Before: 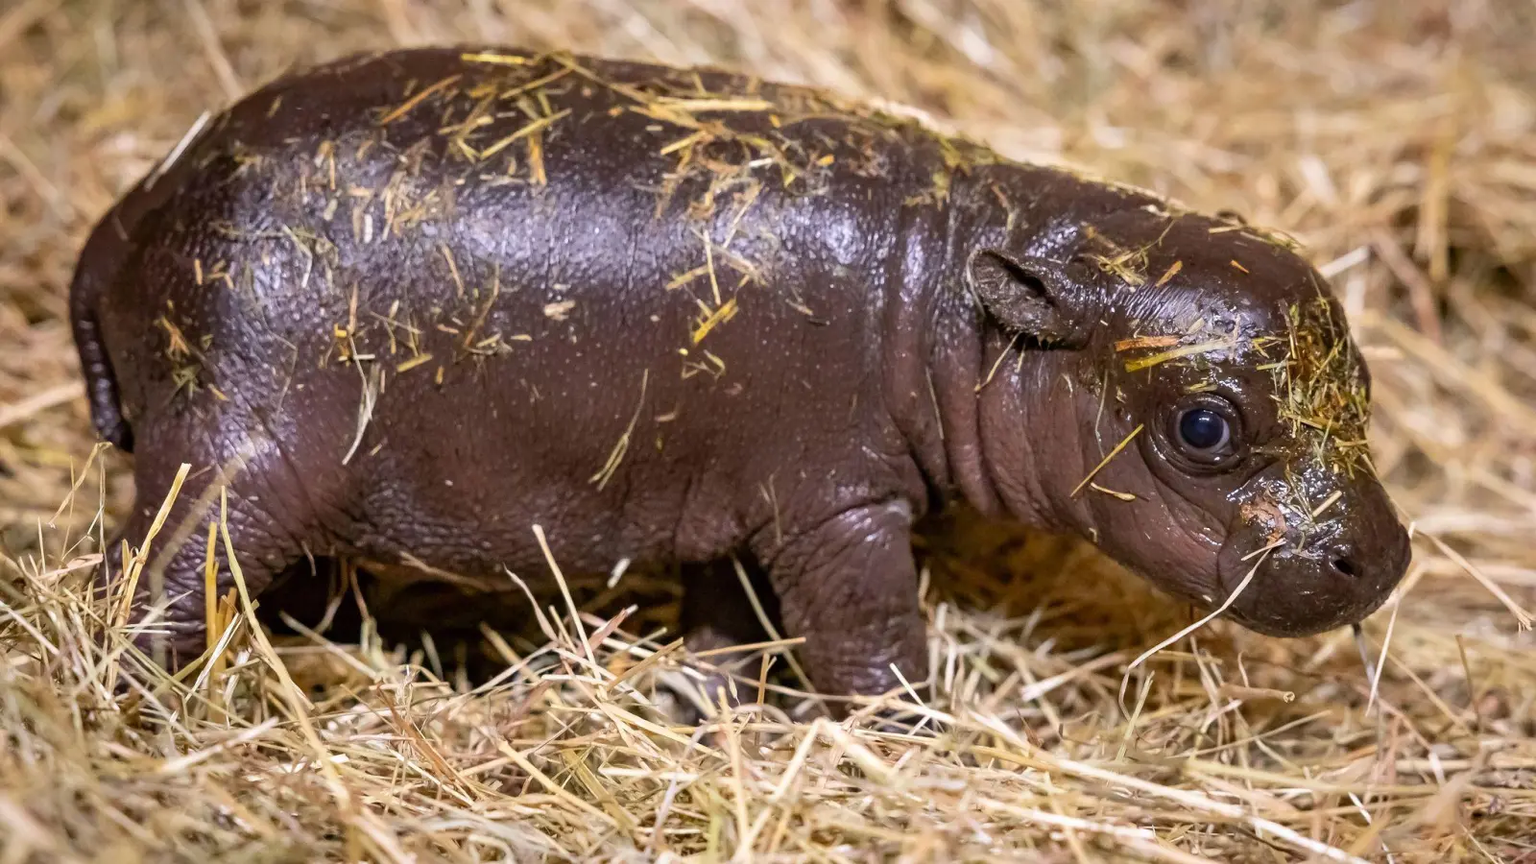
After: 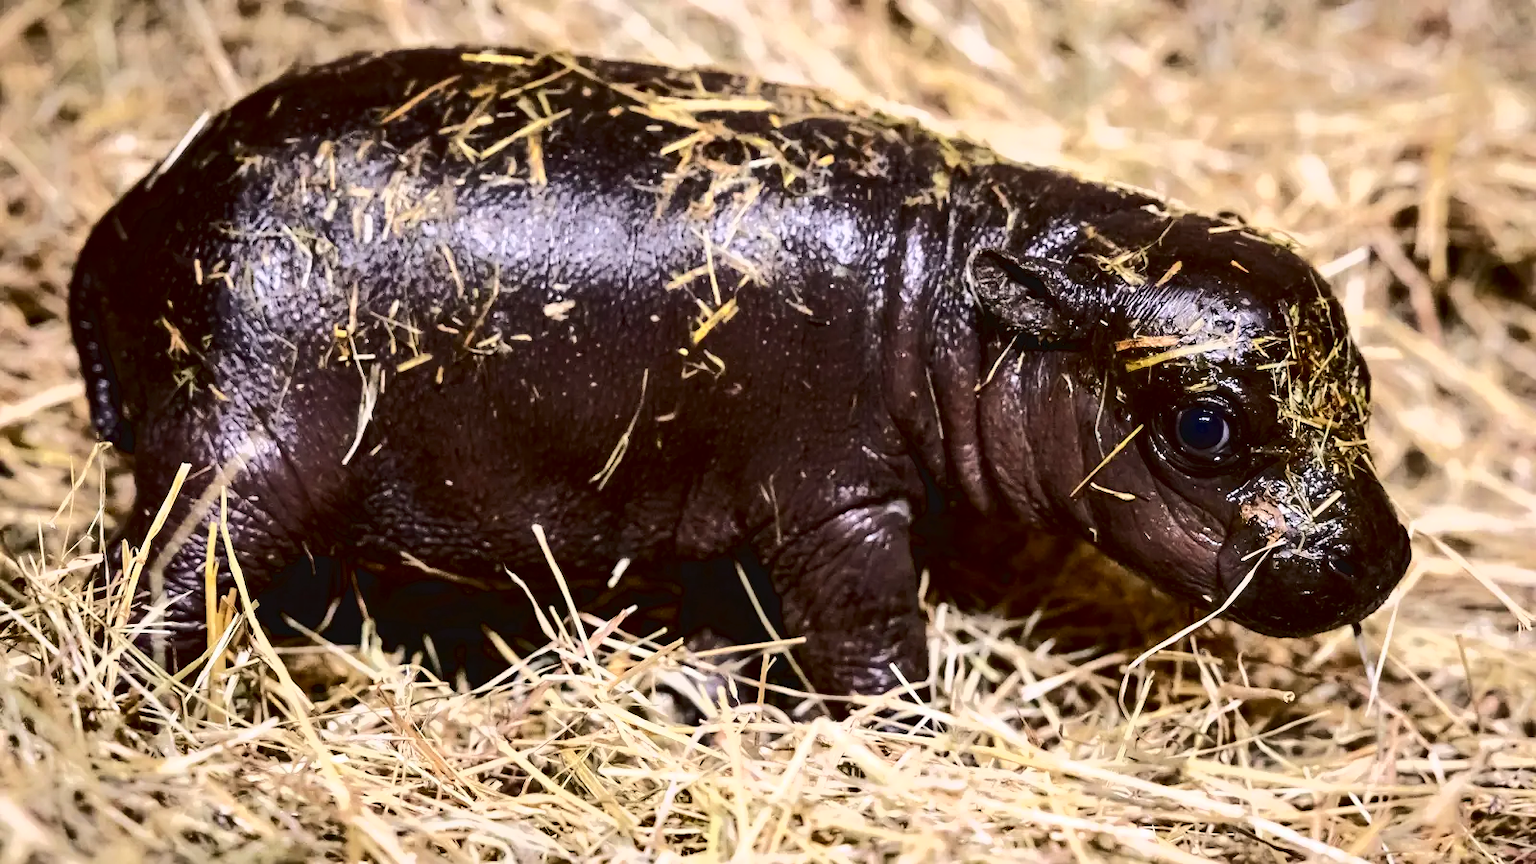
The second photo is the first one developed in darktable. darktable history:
tone curve: curves: ch0 [(0, 0) (0.003, 0.043) (0.011, 0.043) (0.025, 0.035) (0.044, 0.042) (0.069, 0.035) (0.1, 0.03) (0.136, 0.017) (0.177, 0.03) (0.224, 0.06) (0.277, 0.118) (0.335, 0.189) (0.399, 0.297) (0.468, 0.483) (0.543, 0.631) (0.623, 0.746) (0.709, 0.823) (0.801, 0.944) (0.898, 0.966) (1, 1)], color space Lab, independent channels, preserve colors none
